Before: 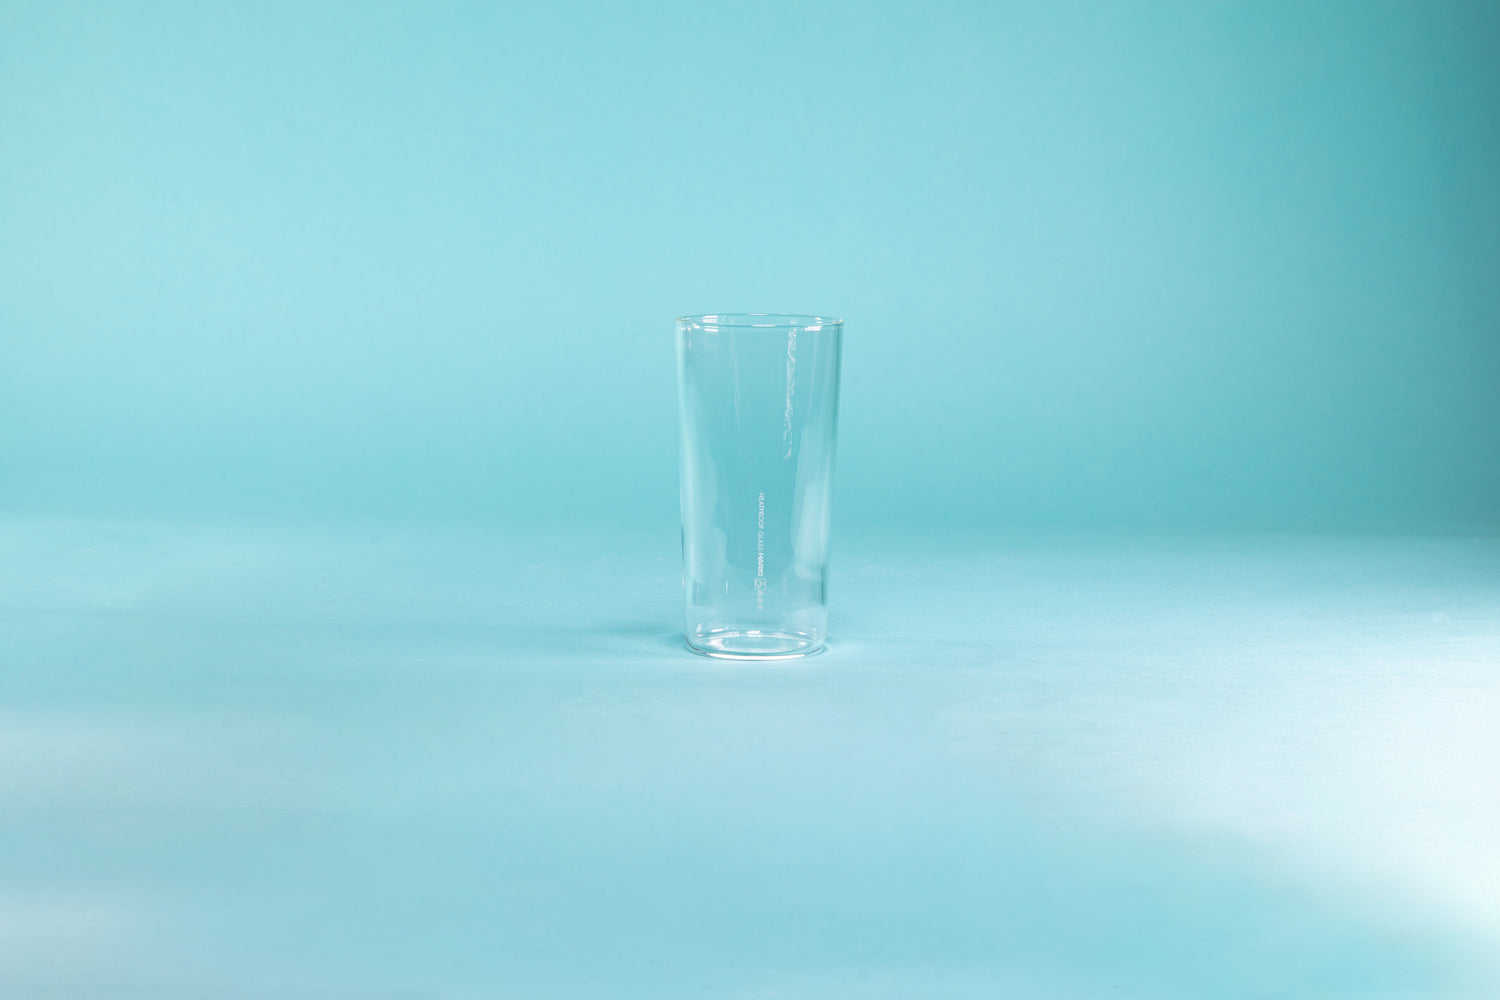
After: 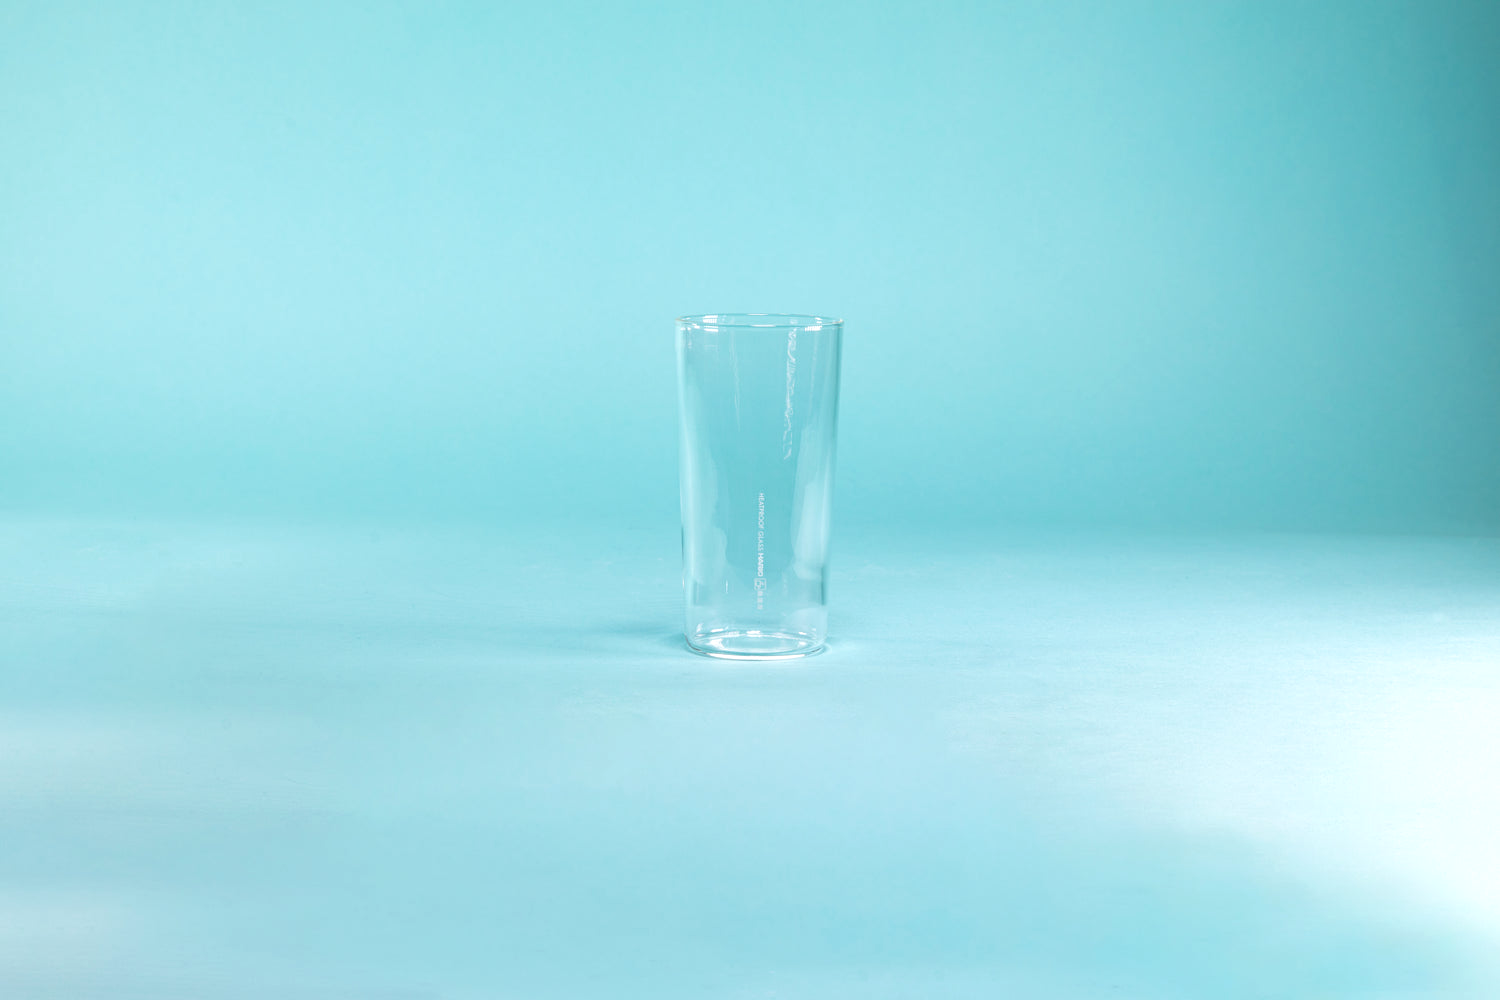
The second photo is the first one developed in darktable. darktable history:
exposure: black level correction 0.002, exposure 0.149 EV, compensate exposure bias true, compensate highlight preservation false
